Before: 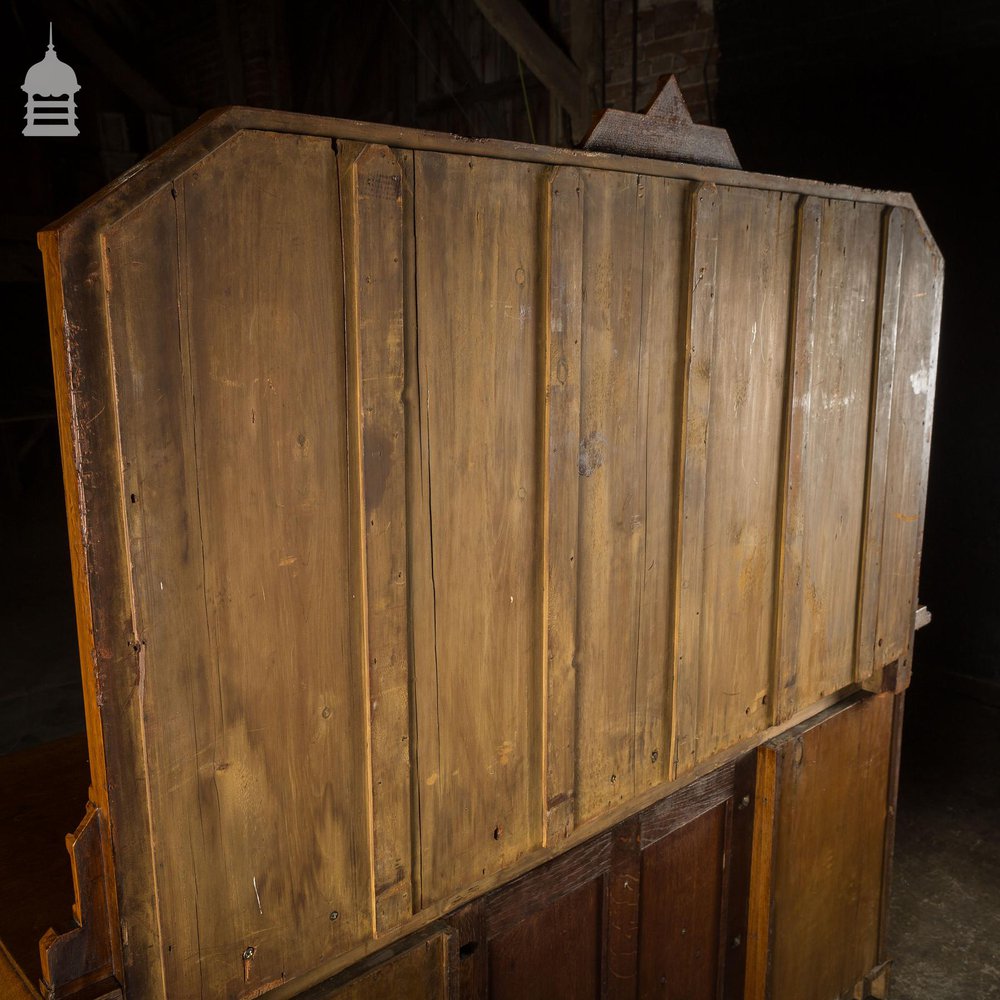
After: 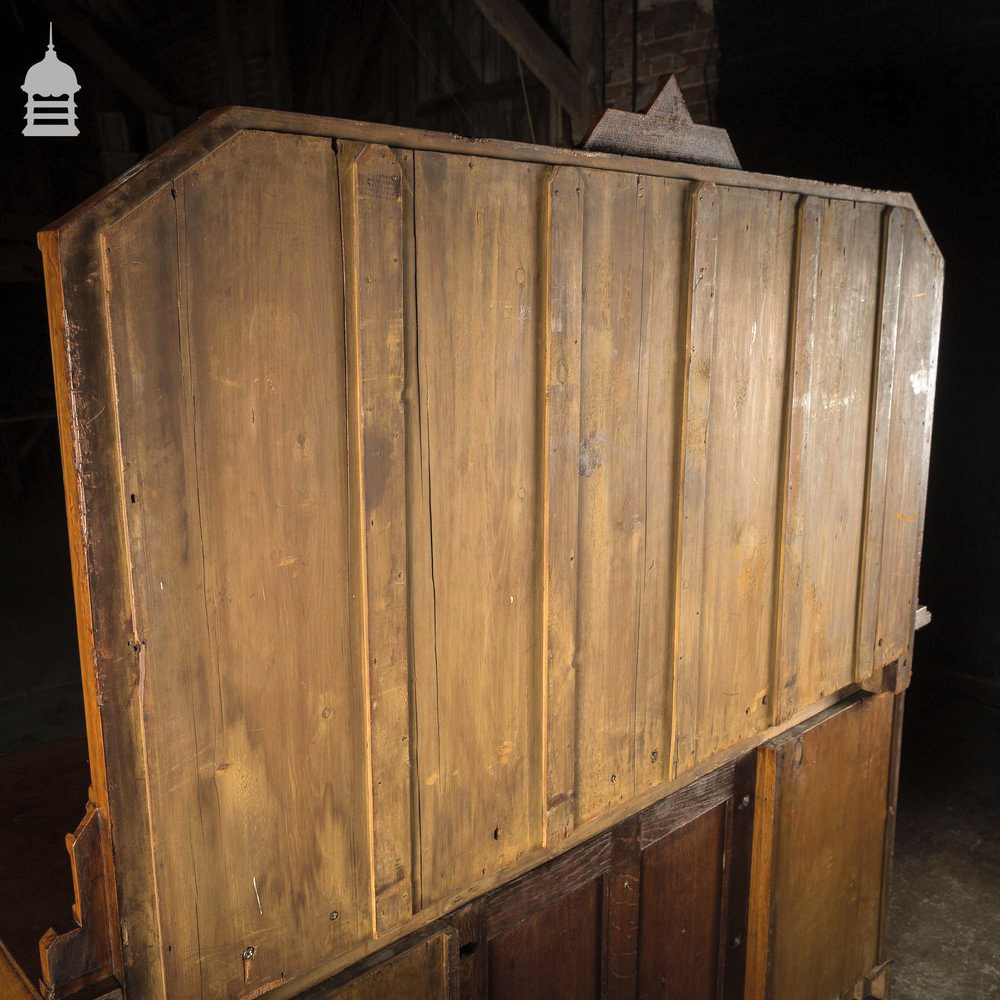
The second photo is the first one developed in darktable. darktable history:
tone equalizer: -8 EV -0.449 EV, -7 EV -0.424 EV, -6 EV -0.348 EV, -5 EV -0.237 EV, -3 EV 0.25 EV, -2 EV 0.358 EV, -1 EV 0.371 EV, +0 EV 0.396 EV, mask exposure compensation -0.491 EV
contrast brightness saturation: brightness 0.117
exposure: compensate highlight preservation false
